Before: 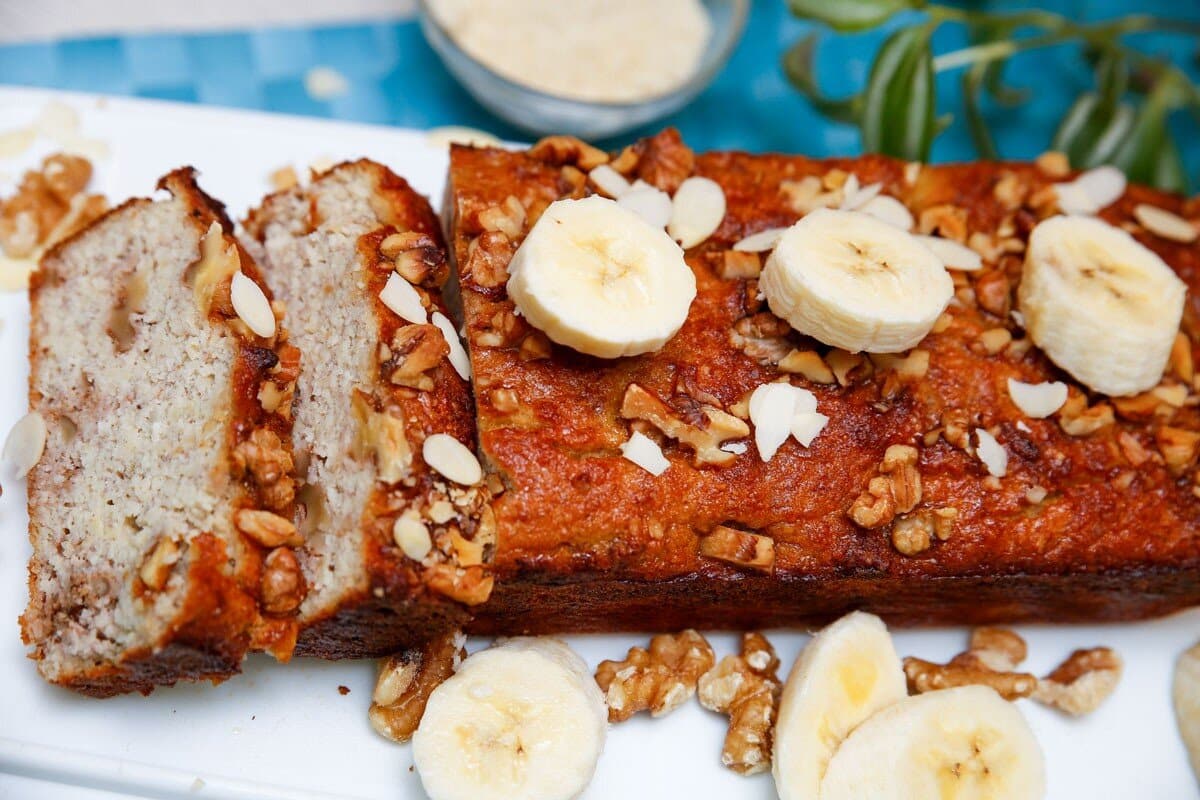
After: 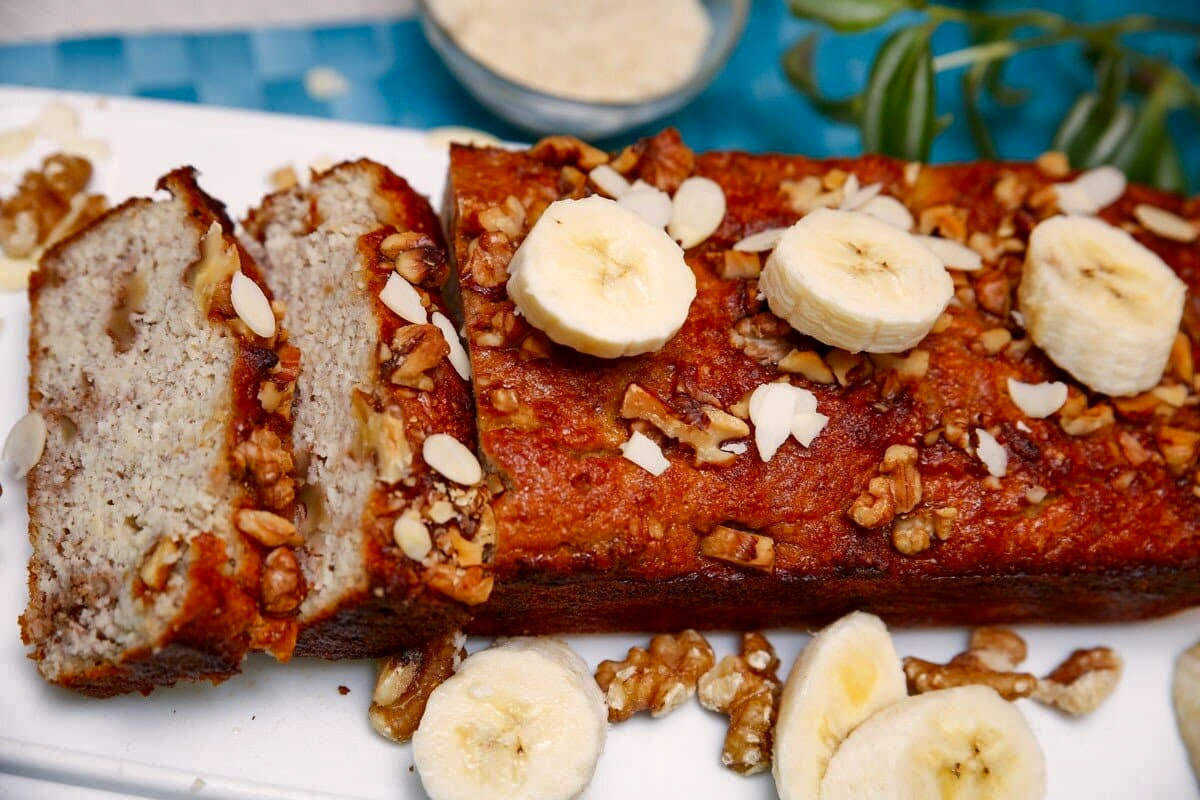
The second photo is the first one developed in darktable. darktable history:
shadows and highlights: shadows 5, soften with gaussian
contrast brightness saturation: brightness -0.09
color correction: highlights a* 3.84, highlights b* 5.07
